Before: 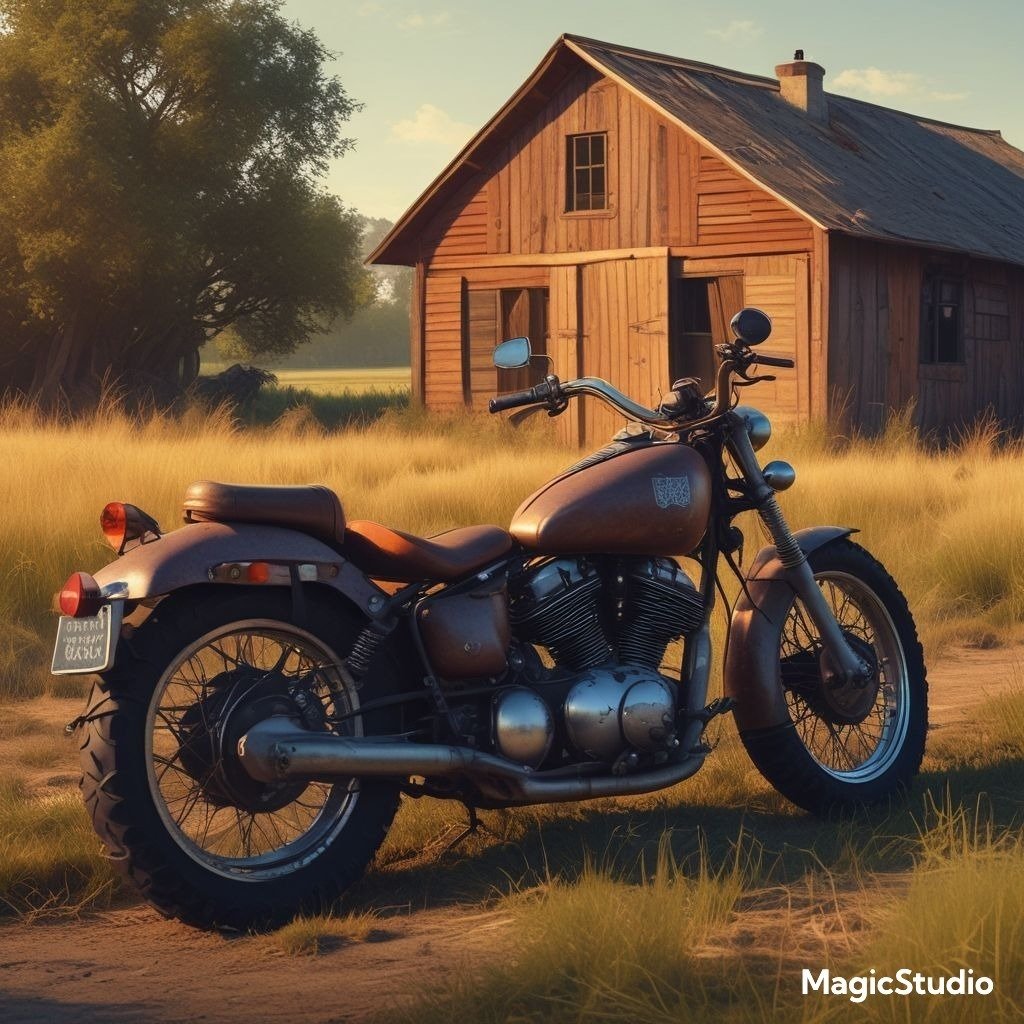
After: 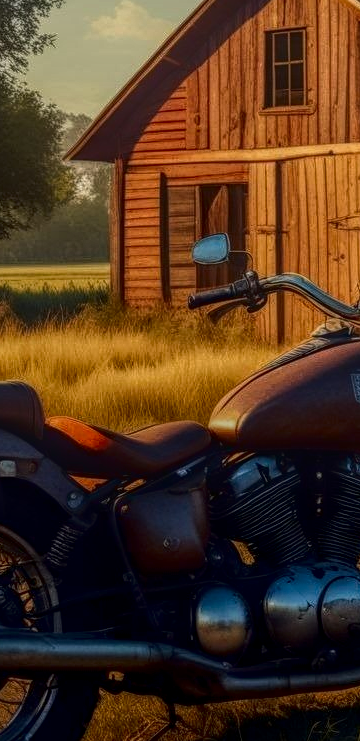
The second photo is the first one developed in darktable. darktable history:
crop and rotate: left 29.476%, top 10.214%, right 35.32%, bottom 17.333%
local contrast: highlights 20%, shadows 30%, detail 200%, midtone range 0.2
contrast brightness saturation: contrast 0.19, brightness -0.24, saturation 0.11
